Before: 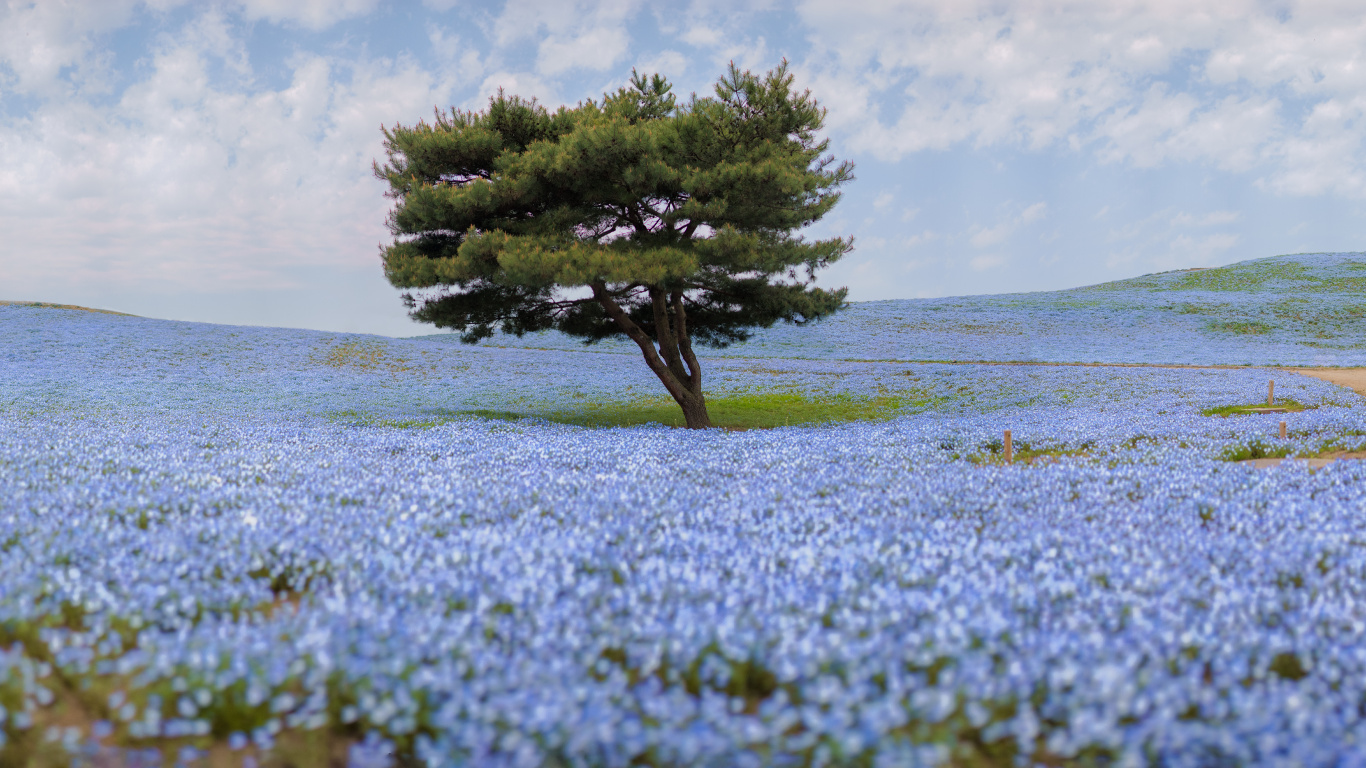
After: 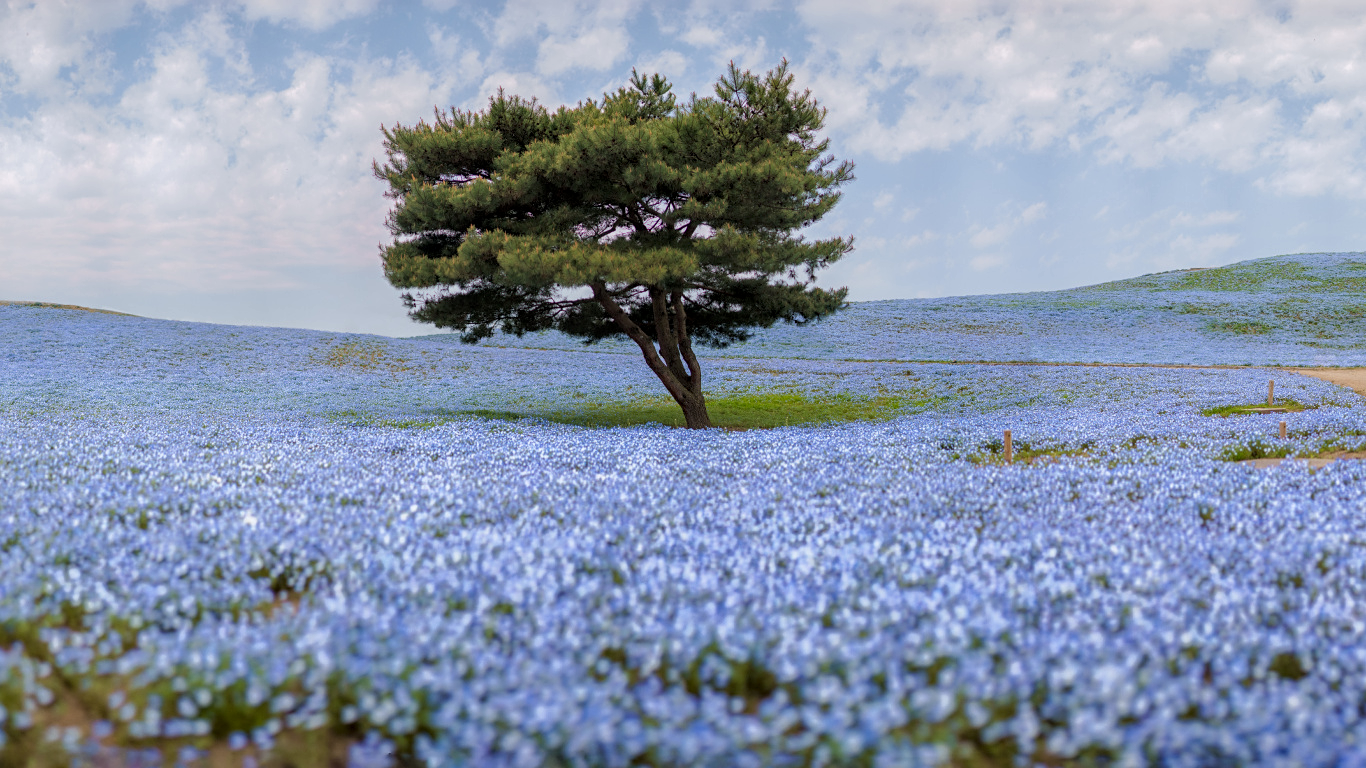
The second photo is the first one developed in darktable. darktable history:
sharpen: amount 0.21
local contrast: on, module defaults
